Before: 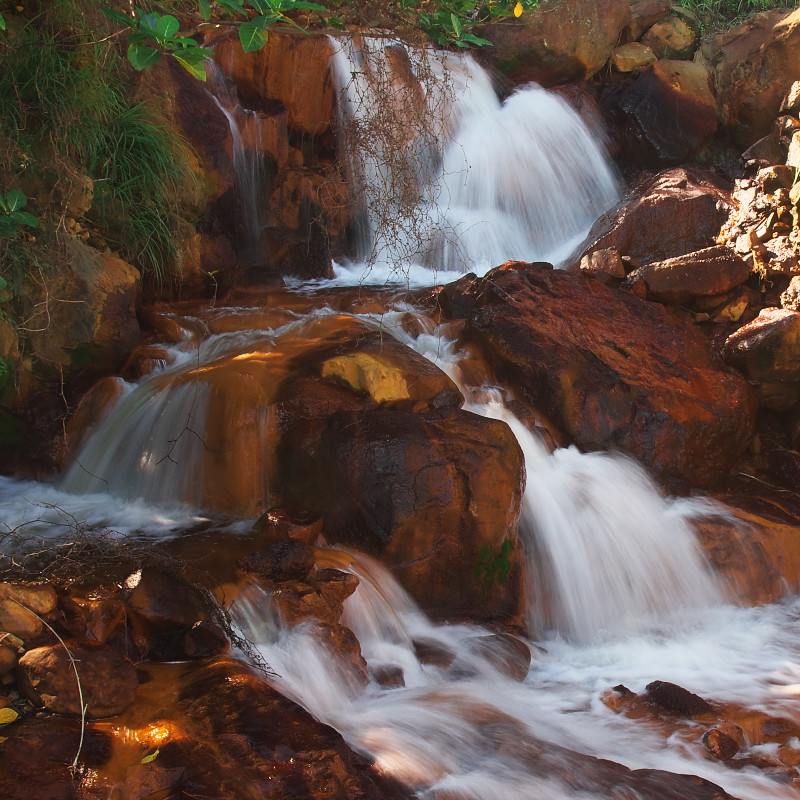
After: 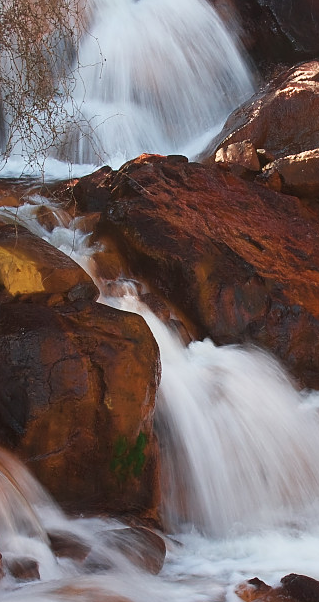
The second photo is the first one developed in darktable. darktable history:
crop: left 45.721%, top 13.393%, right 14.118%, bottom 10.01%
sharpen: amount 0.2
